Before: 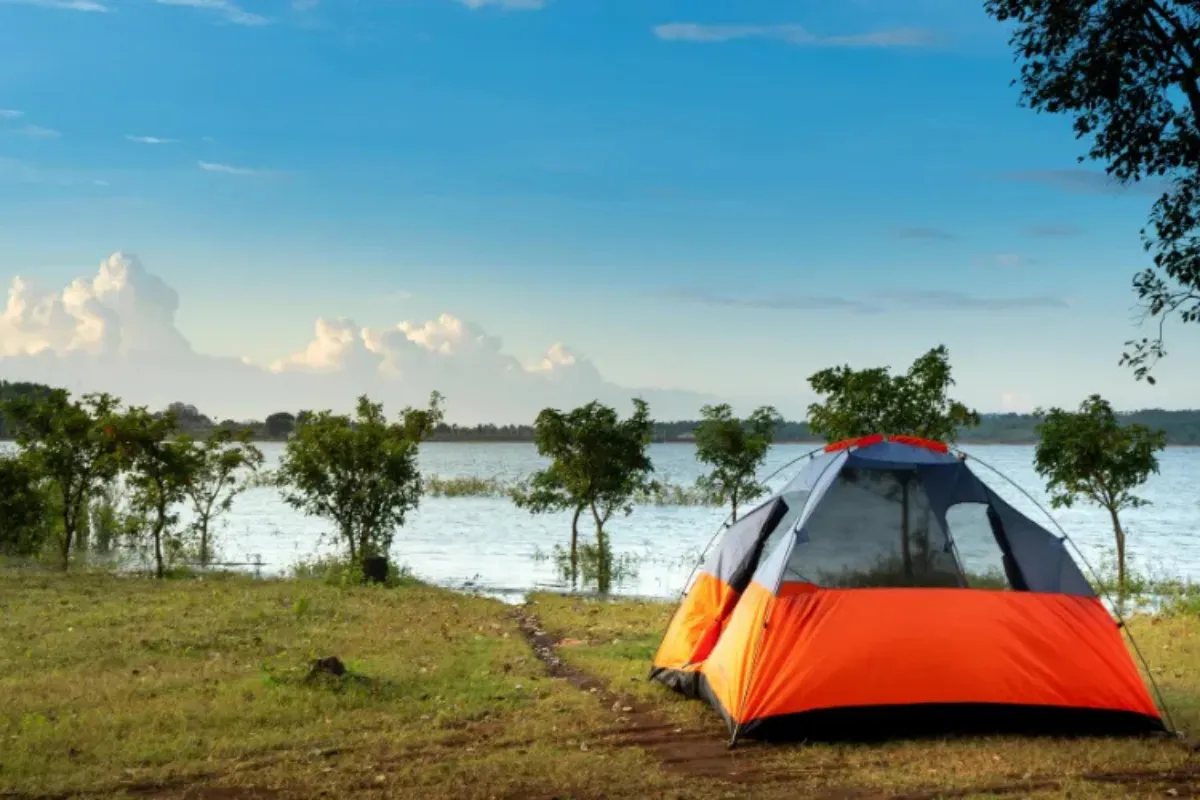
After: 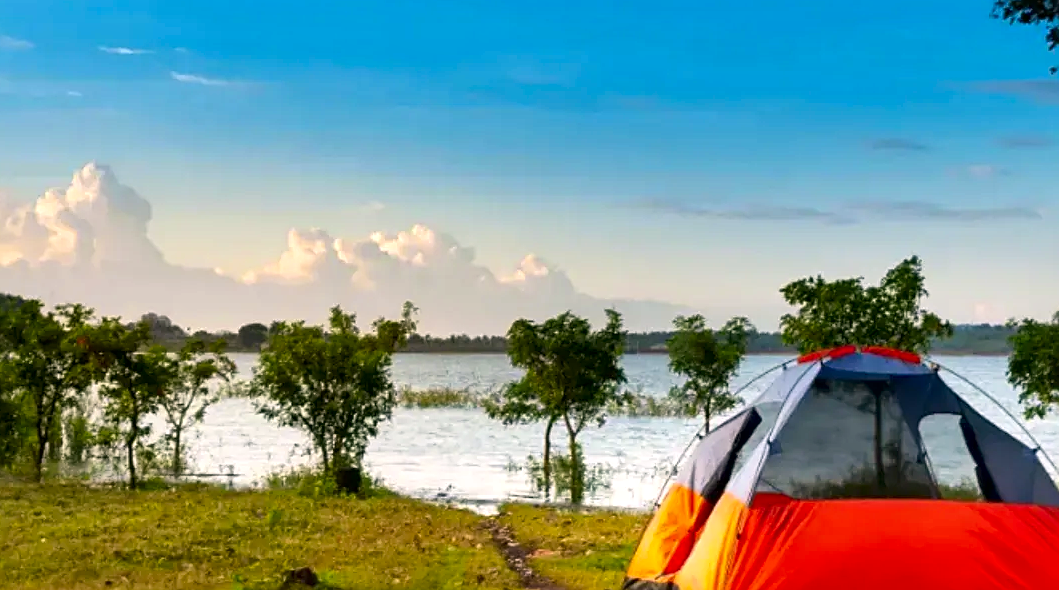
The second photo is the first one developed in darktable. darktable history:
contrast brightness saturation: contrast 0.037, saturation 0.154
color zones: curves: ch0 [(0, 0.65) (0.096, 0.644) (0.221, 0.539) (0.429, 0.5) (0.571, 0.5) (0.714, 0.5) (0.857, 0.5) (1, 0.65)]; ch1 [(0, 0.5) (0.143, 0.5) (0.257, -0.002) (0.429, 0.04) (0.571, -0.001) (0.714, -0.015) (0.857, 0.024) (1, 0.5)], mix -123.95%
crop and rotate: left 2.317%, top 11.158%, right 9.35%, bottom 15.07%
color correction: highlights a* 7.91, highlights b* 3.86
local contrast: mode bilateral grid, contrast 20, coarseness 50, detail 158%, midtone range 0.2
sharpen: on, module defaults
